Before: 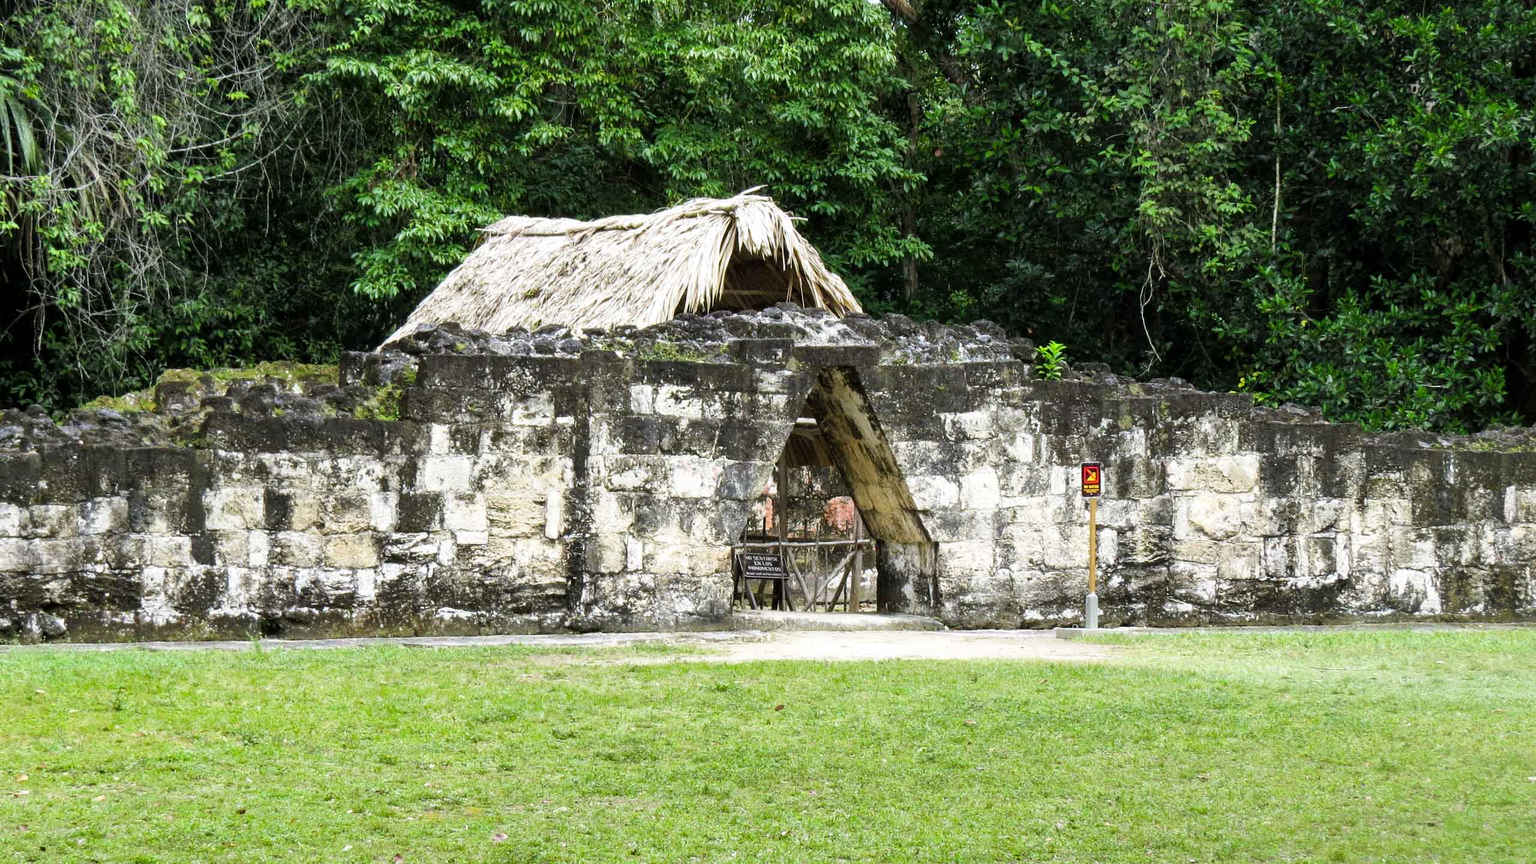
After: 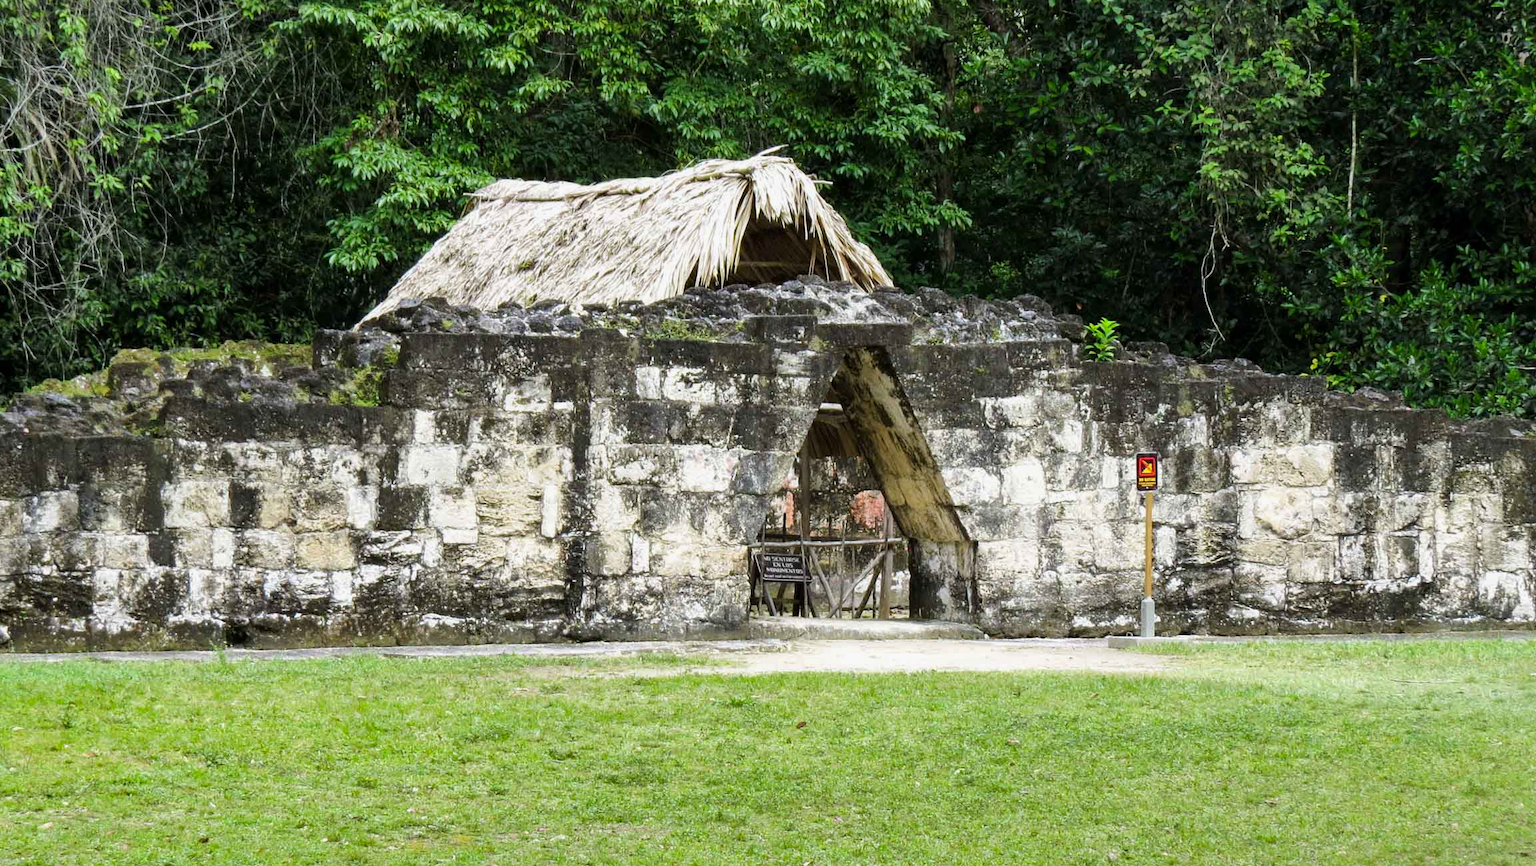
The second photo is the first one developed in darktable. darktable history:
shadows and highlights: shadows -20.54, white point adjustment -1.85, highlights -35.03
crop: left 3.761%, top 6.363%, right 6.119%, bottom 3.214%
